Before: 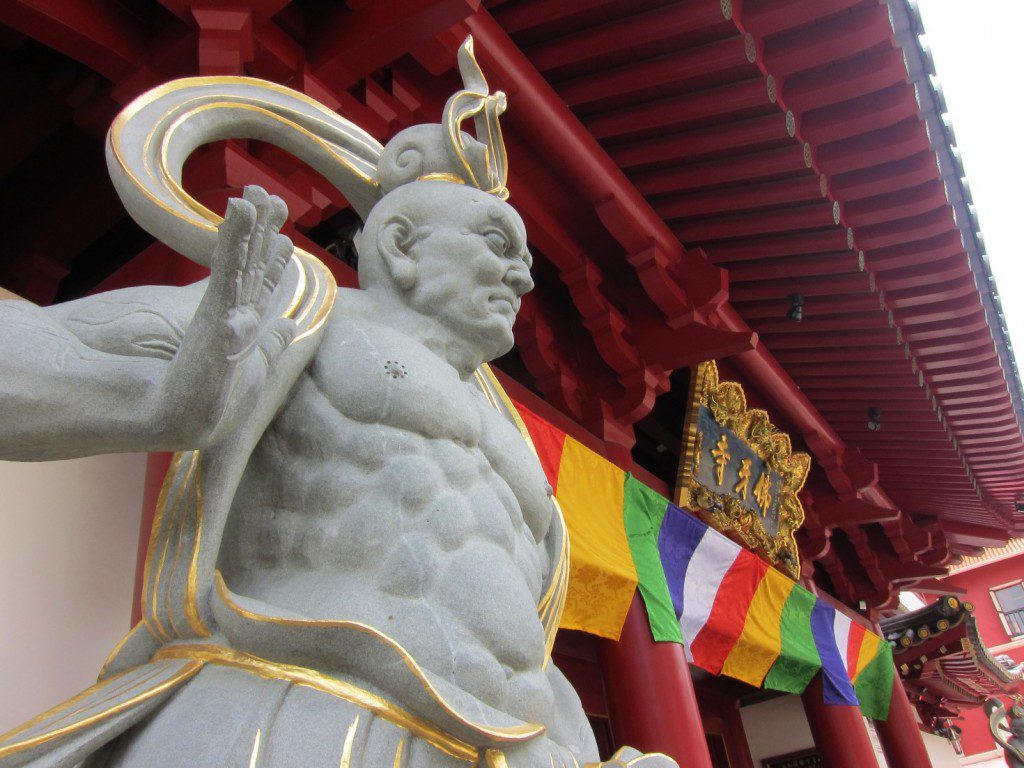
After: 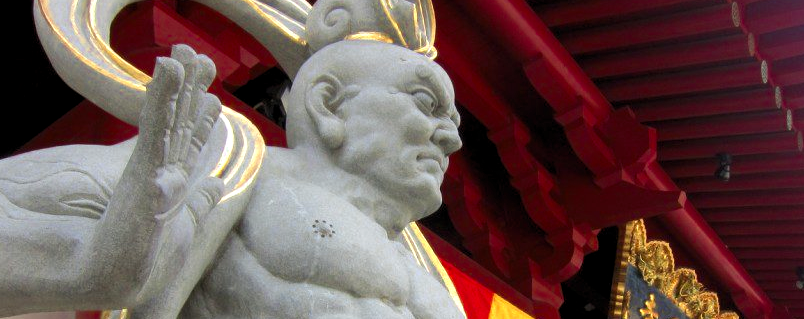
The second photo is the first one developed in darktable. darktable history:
color zones: curves: ch0 [(0.004, 0.305) (0.261, 0.623) (0.389, 0.399) (0.708, 0.571) (0.947, 0.34)]; ch1 [(0.025, 0.645) (0.229, 0.584) (0.326, 0.551) (0.484, 0.262) (0.757, 0.643)]
crop: left 7.036%, top 18.398%, right 14.379%, bottom 40.043%
levels: levels [0.031, 0.5, 0.969]
